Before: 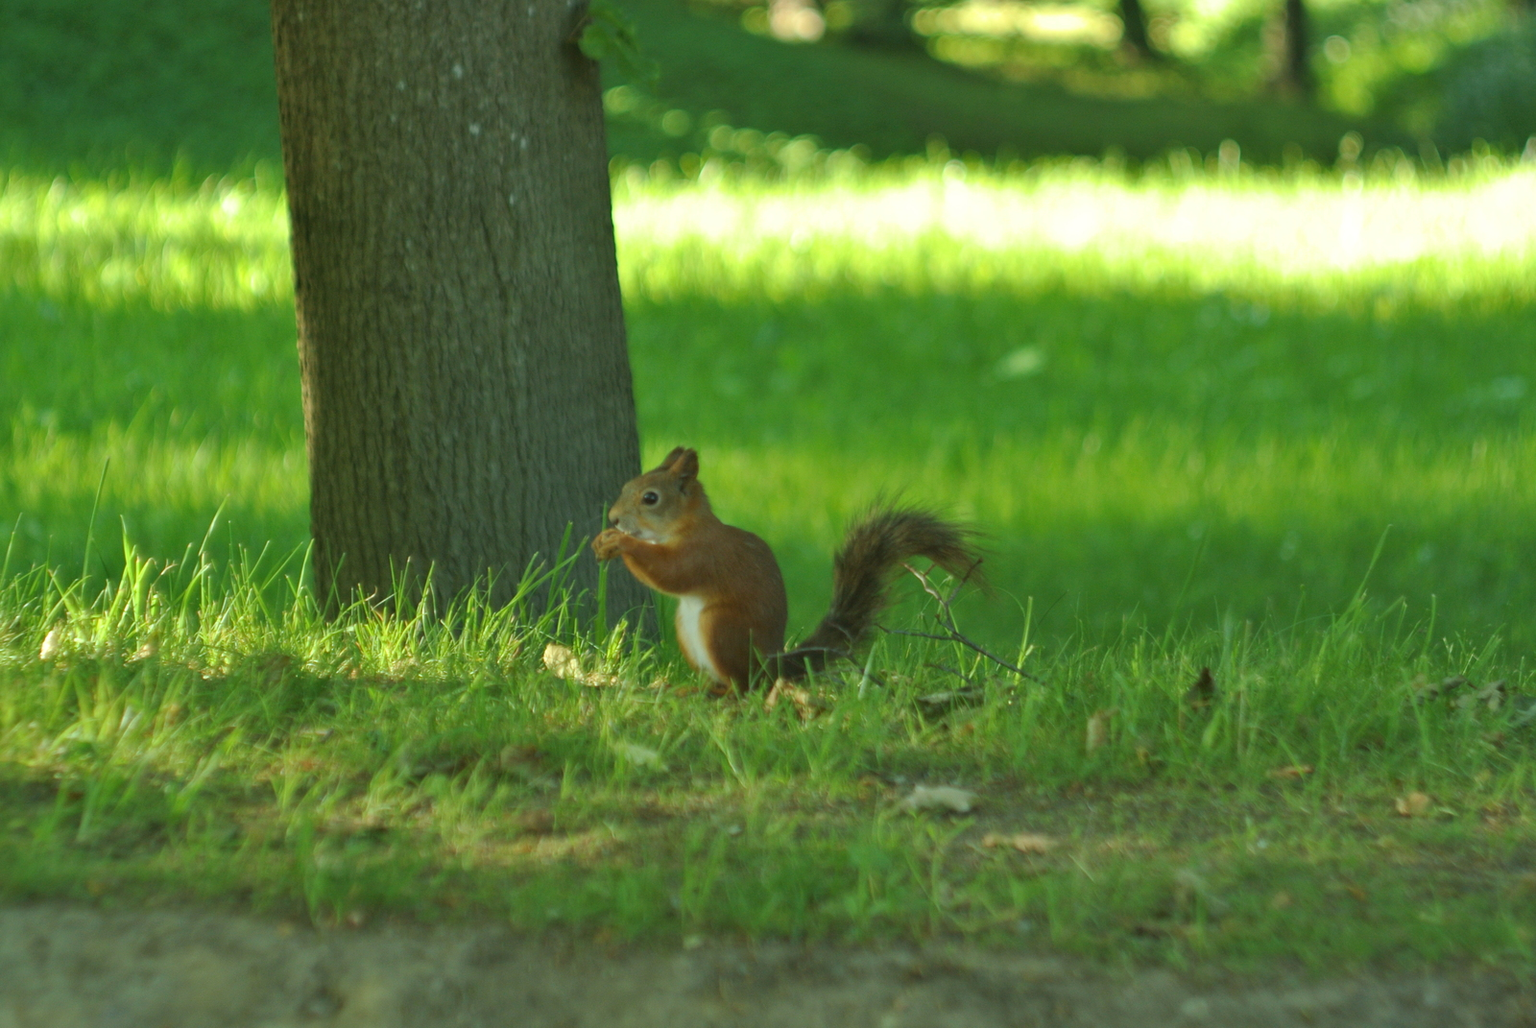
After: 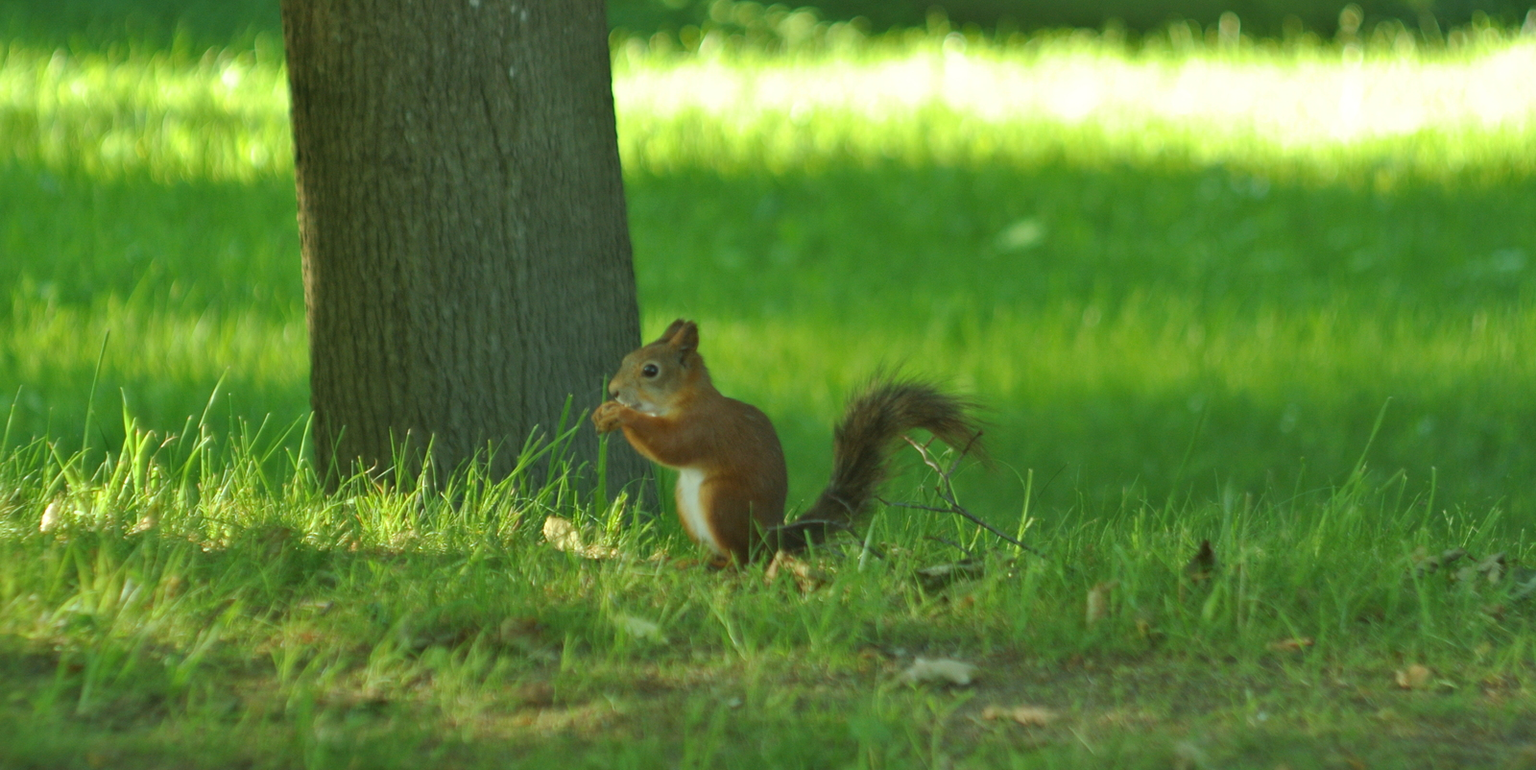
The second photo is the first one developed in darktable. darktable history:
crop and rotate: top 12.5%, bottom 12.5%
